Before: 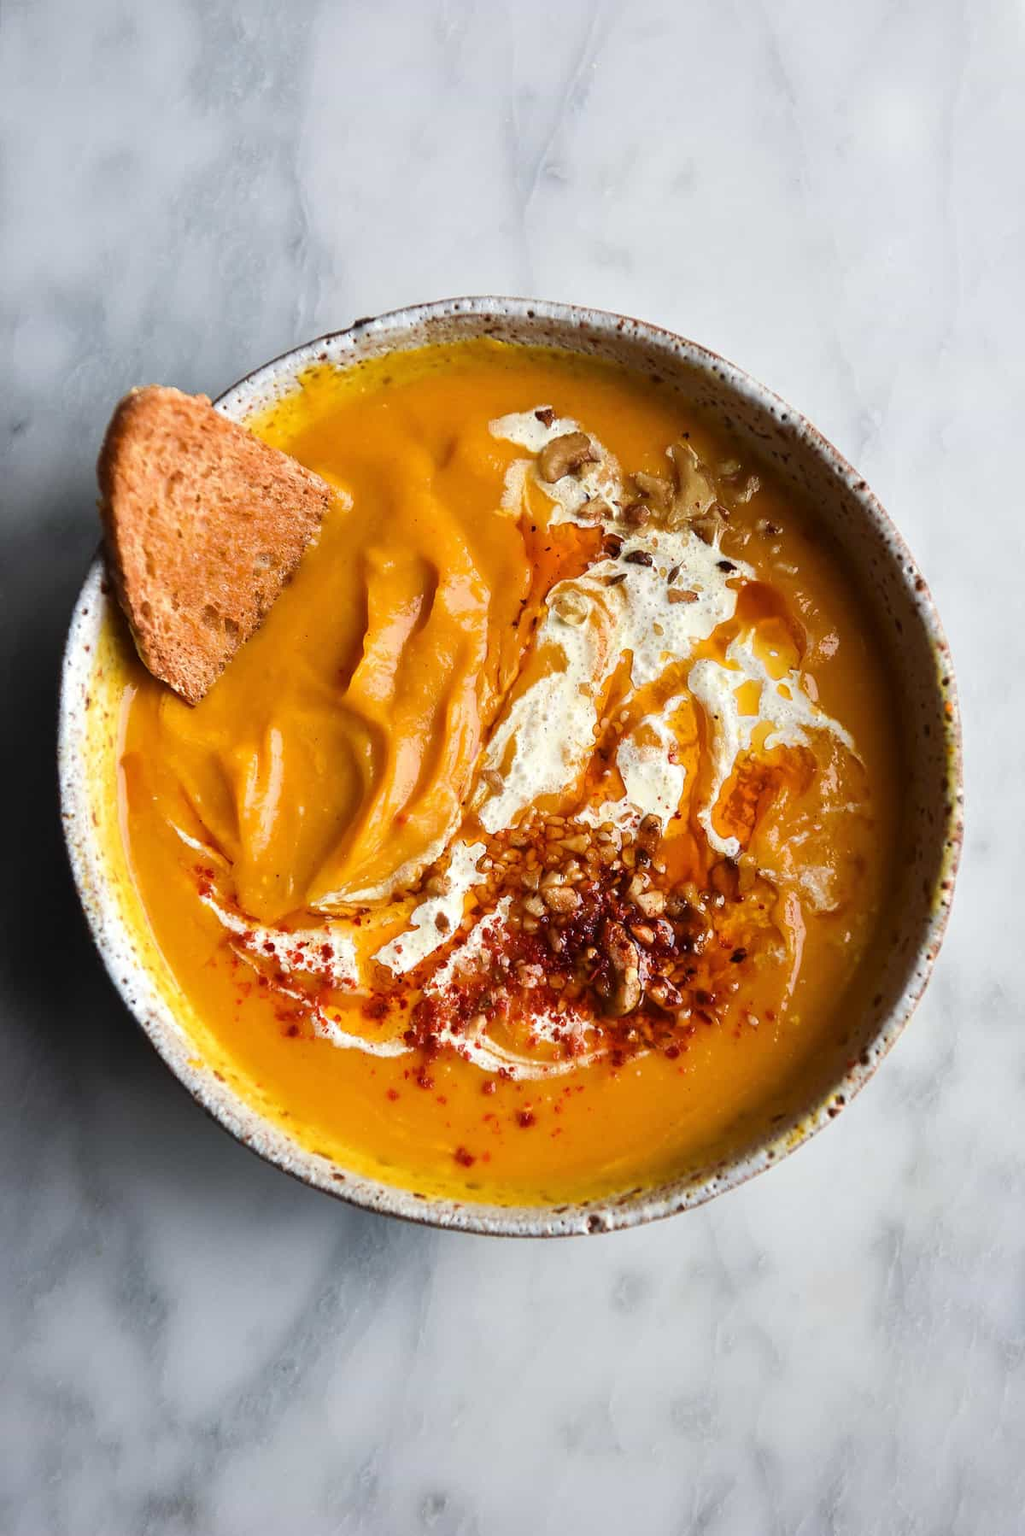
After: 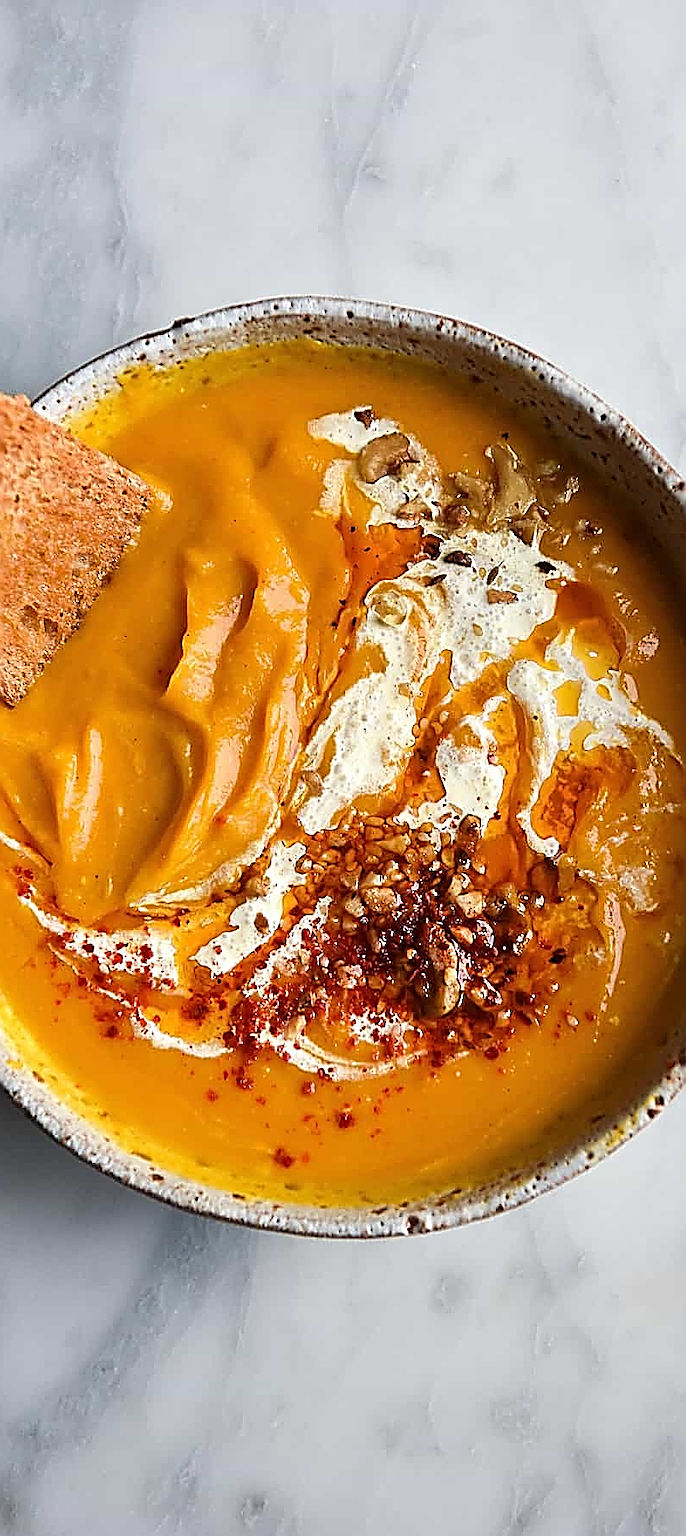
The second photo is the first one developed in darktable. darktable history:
sharpen: amount 1.872
crop and rotate: left 17.747%, right 15.288%
